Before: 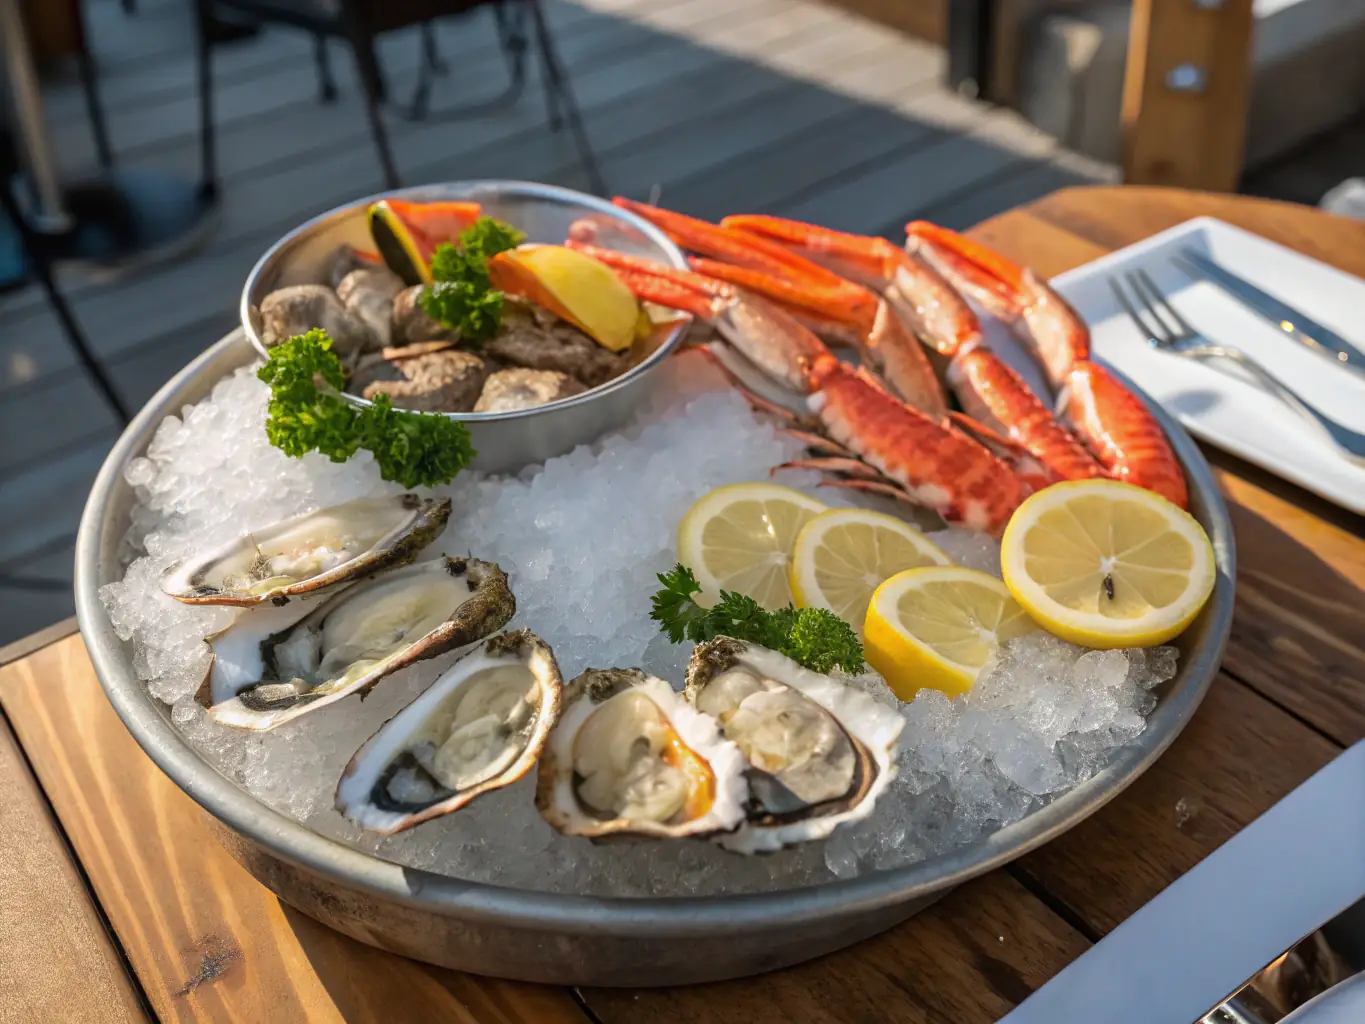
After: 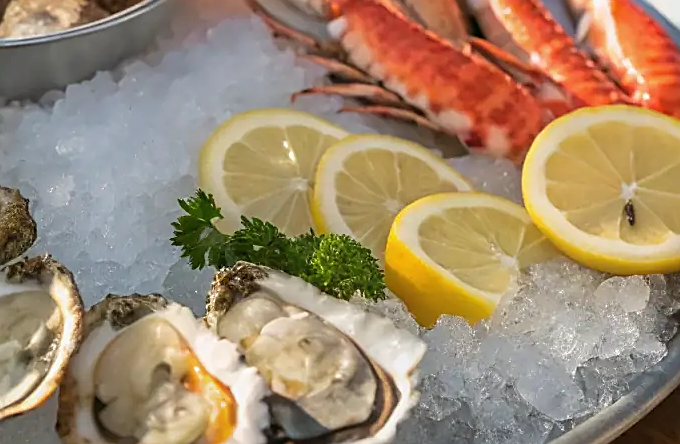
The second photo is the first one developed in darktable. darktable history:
sharpen: on, module defaults
crop: left 35.131%, top 36.599%, right 14.99%, bottom 19.979%
